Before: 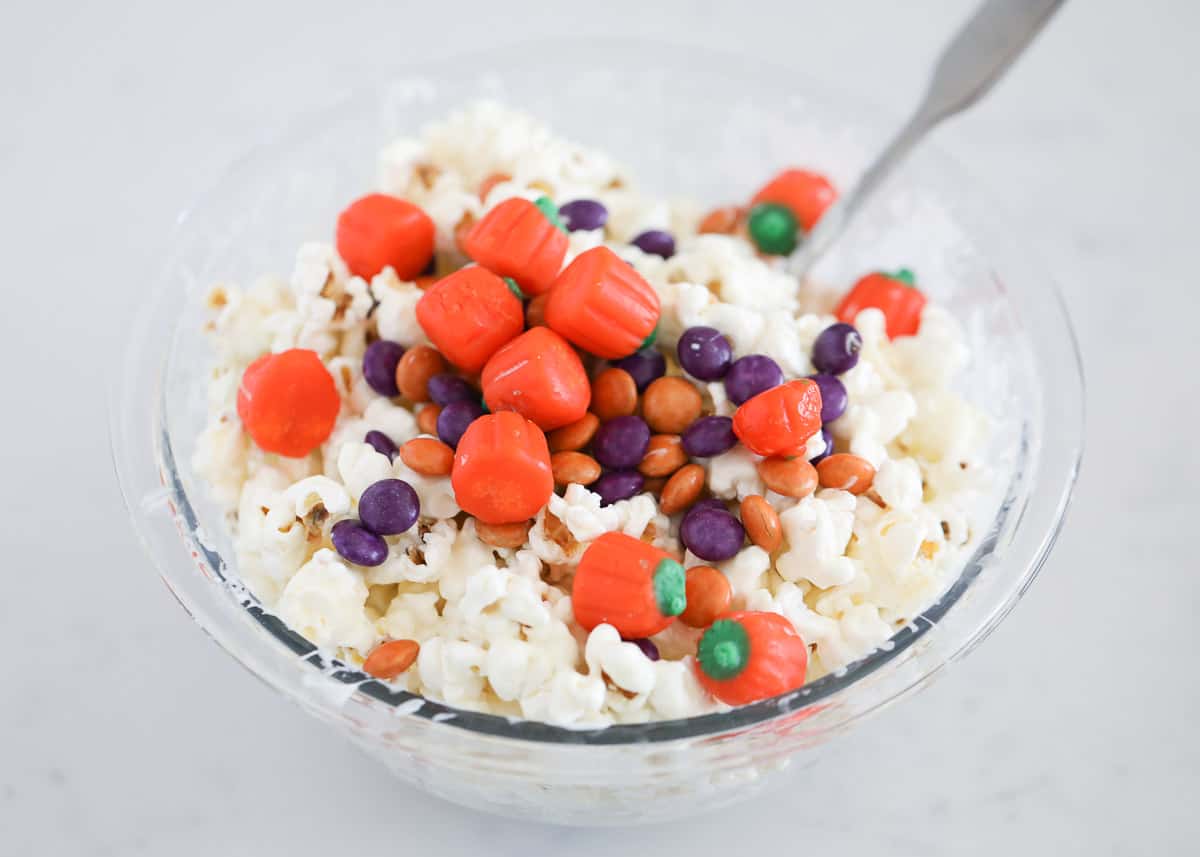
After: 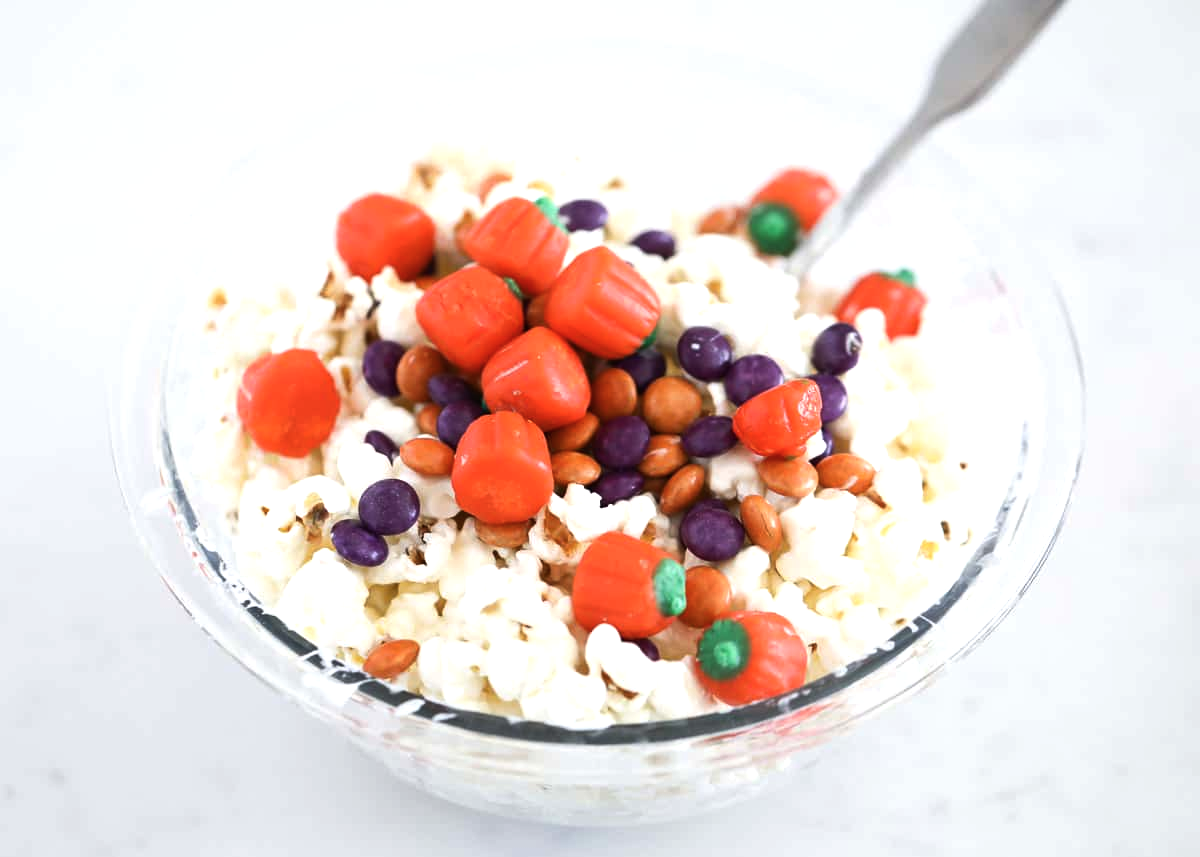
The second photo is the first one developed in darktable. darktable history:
color balance rgb: perceptual saturation grading › global saturation 0.995%, perceptual brilliance grading › highlights 13.857%, perceptual brilliance grading › shadows -18.759%
